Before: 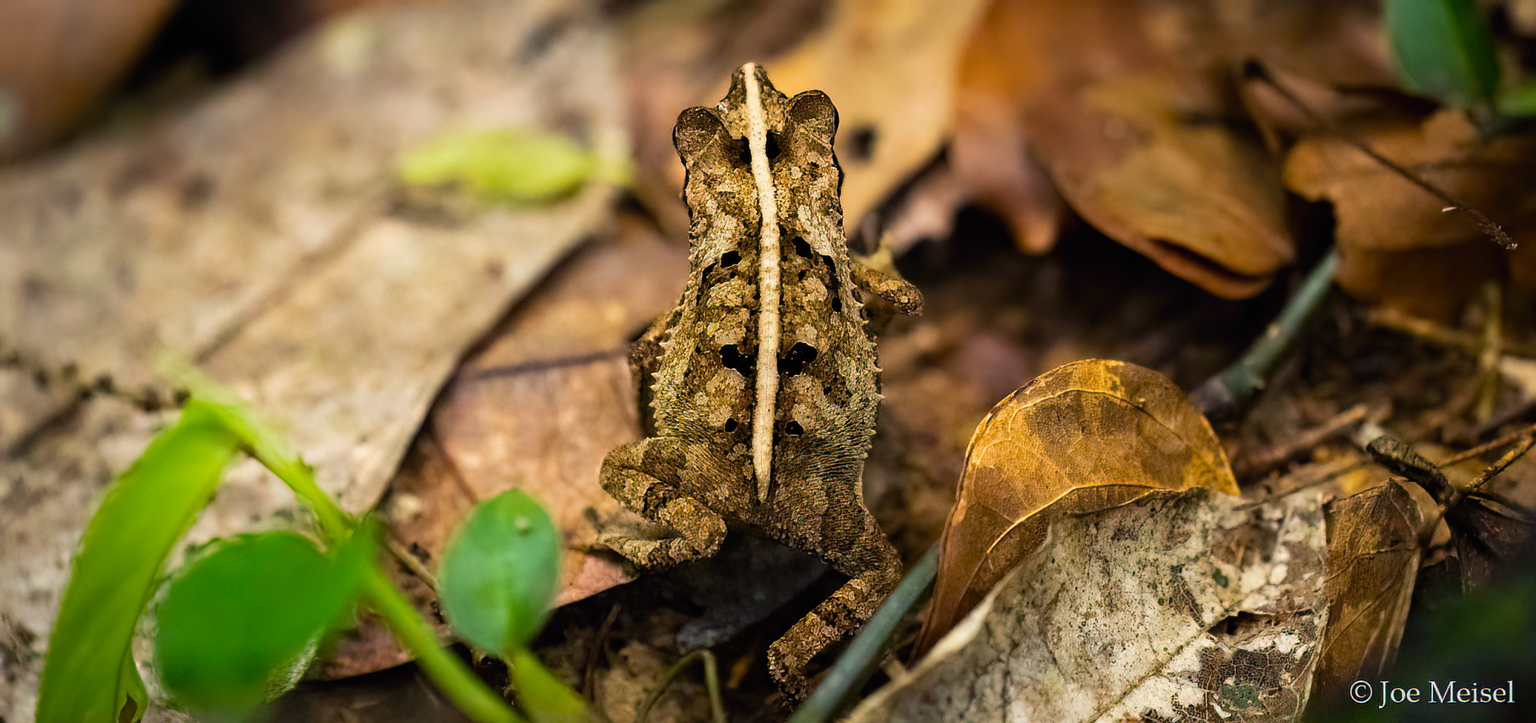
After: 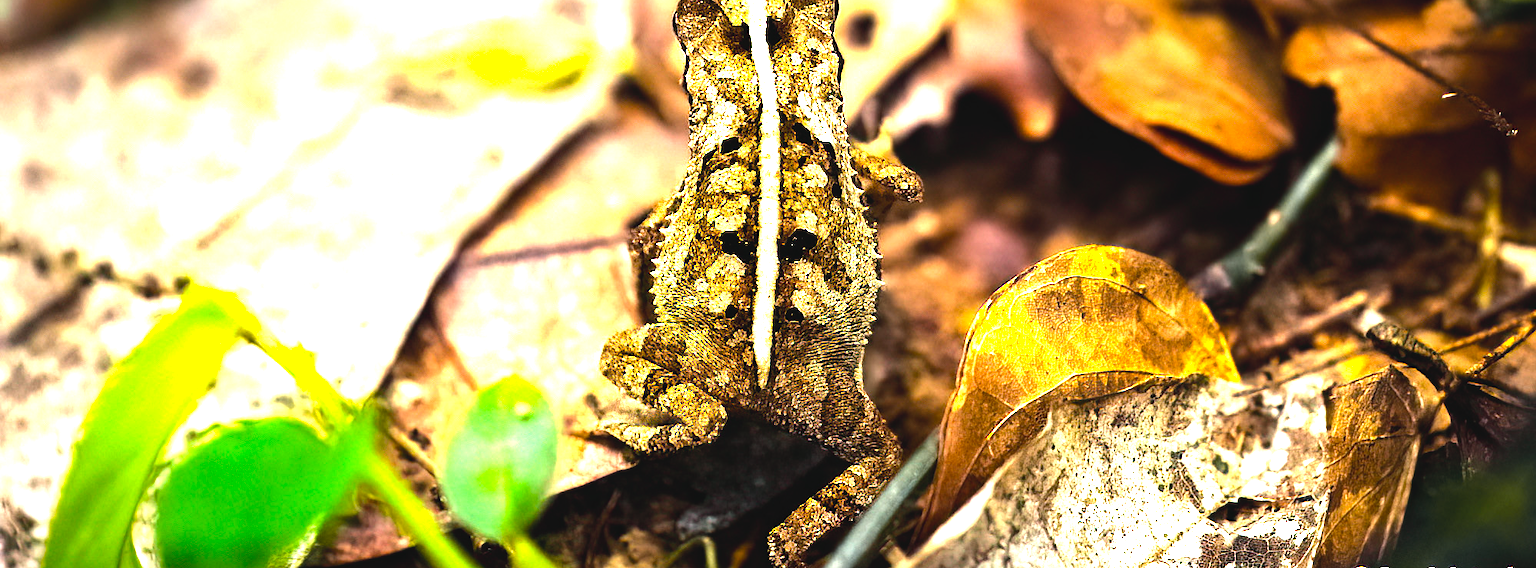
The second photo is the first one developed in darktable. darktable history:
crop and rotate: top 15.774%, bottom 5.506%
exposure: black level correction 0, exposure 1.2 EV, compensate highlight preservation false
color balance: contrast 8.5%, output saturation 105%
contrast brightness saturation: saturation 0.1
tone curve: curves: ch0 [(0, 0.046) (0.04, 0.074) (0.883, 0.858) (1, 1)]; ch1 [(0, 0) (0.146, 0.159) (0.338, 0.365) (0.417, 0.455) (0.489, 0.486) (0.504, 0.502) (0.529, 0.537) (0.563, 0.567) (1, 1)]; ch2 [(0, 0) (0.307, 0.298) (0.388, 0.375) (0.443, 0.456) (0.485, 0.492) (0.544, 0.525) (1, 1)], color space Lab, independent channels, preserve colors none
tone equalizer: -8 EV -0.75 EV, -7 EV -0.7 EV, -6 EV -0.6 EV, -5 EV -0.4 EV, -3 EV 0.4 EV, -2 EV 0.6 EV, -1 EV 0.7 EV, +0 EV 0.75 EV, edges refinement/feathering 500, mask exposure compensation -1.57 EV, preserve details no
